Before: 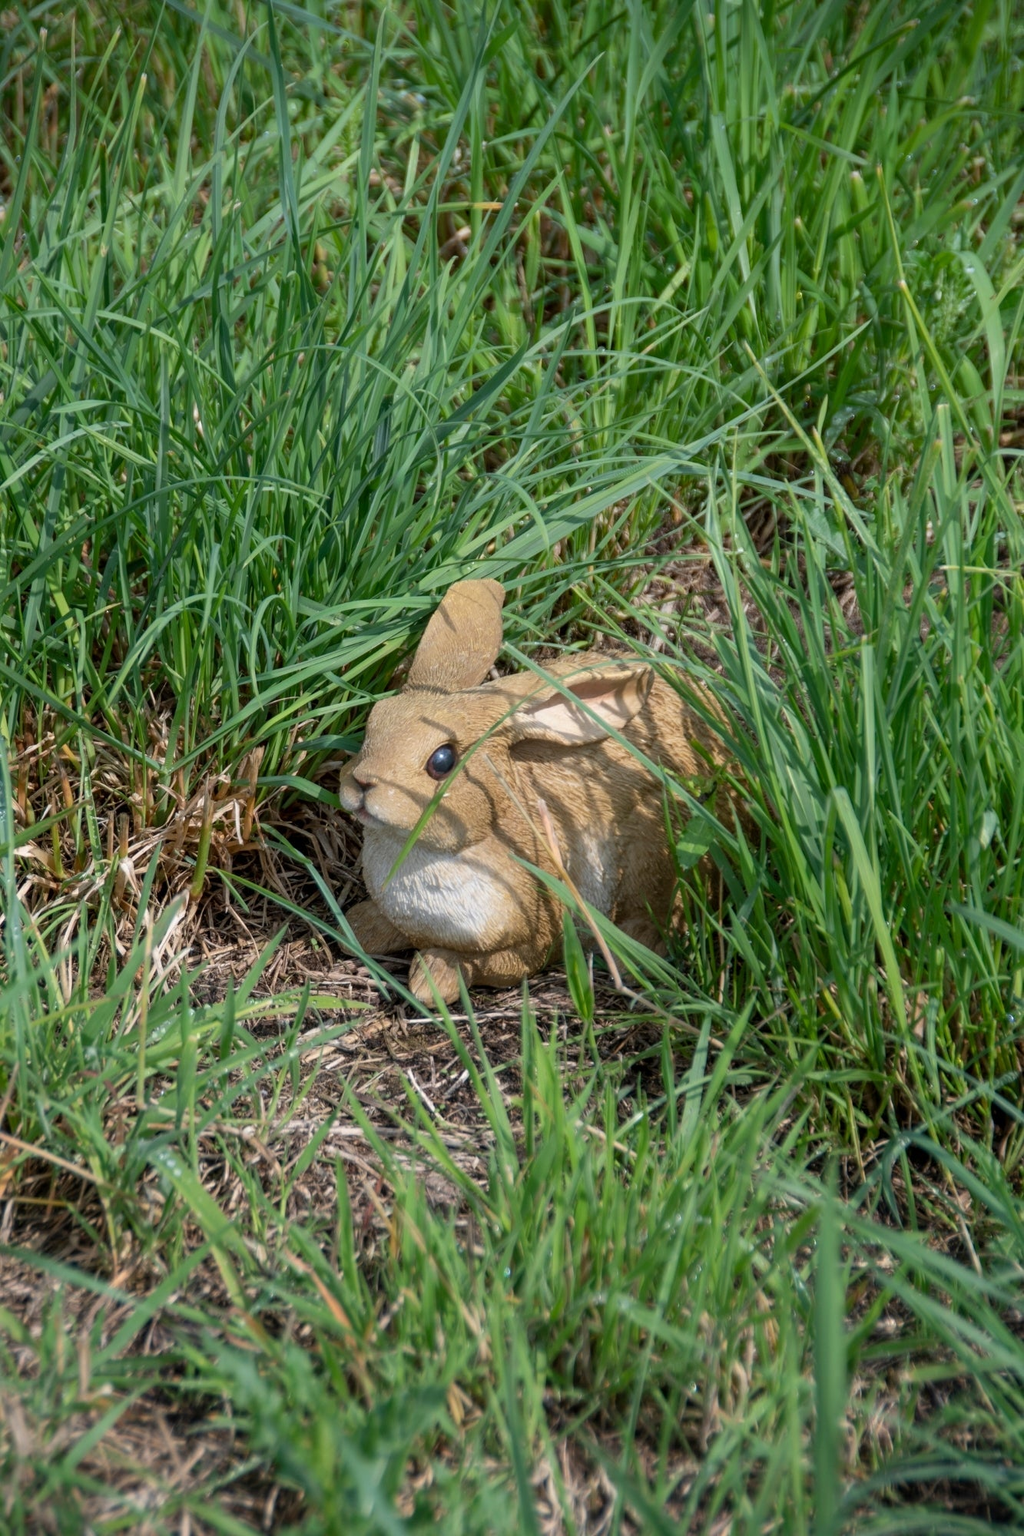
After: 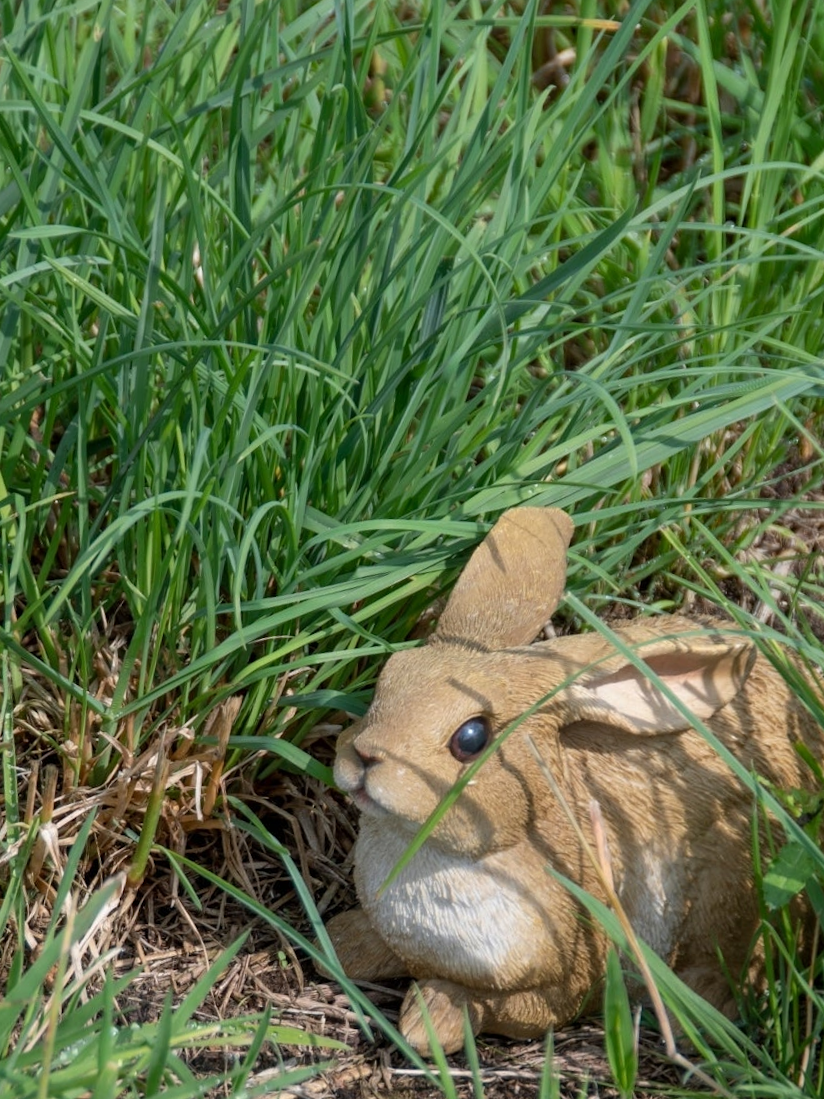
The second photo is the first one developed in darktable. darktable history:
crop and rotate: angle -5.63°, left 2.028%, top 6.862%, right 27.286%, bottom 30.327%
